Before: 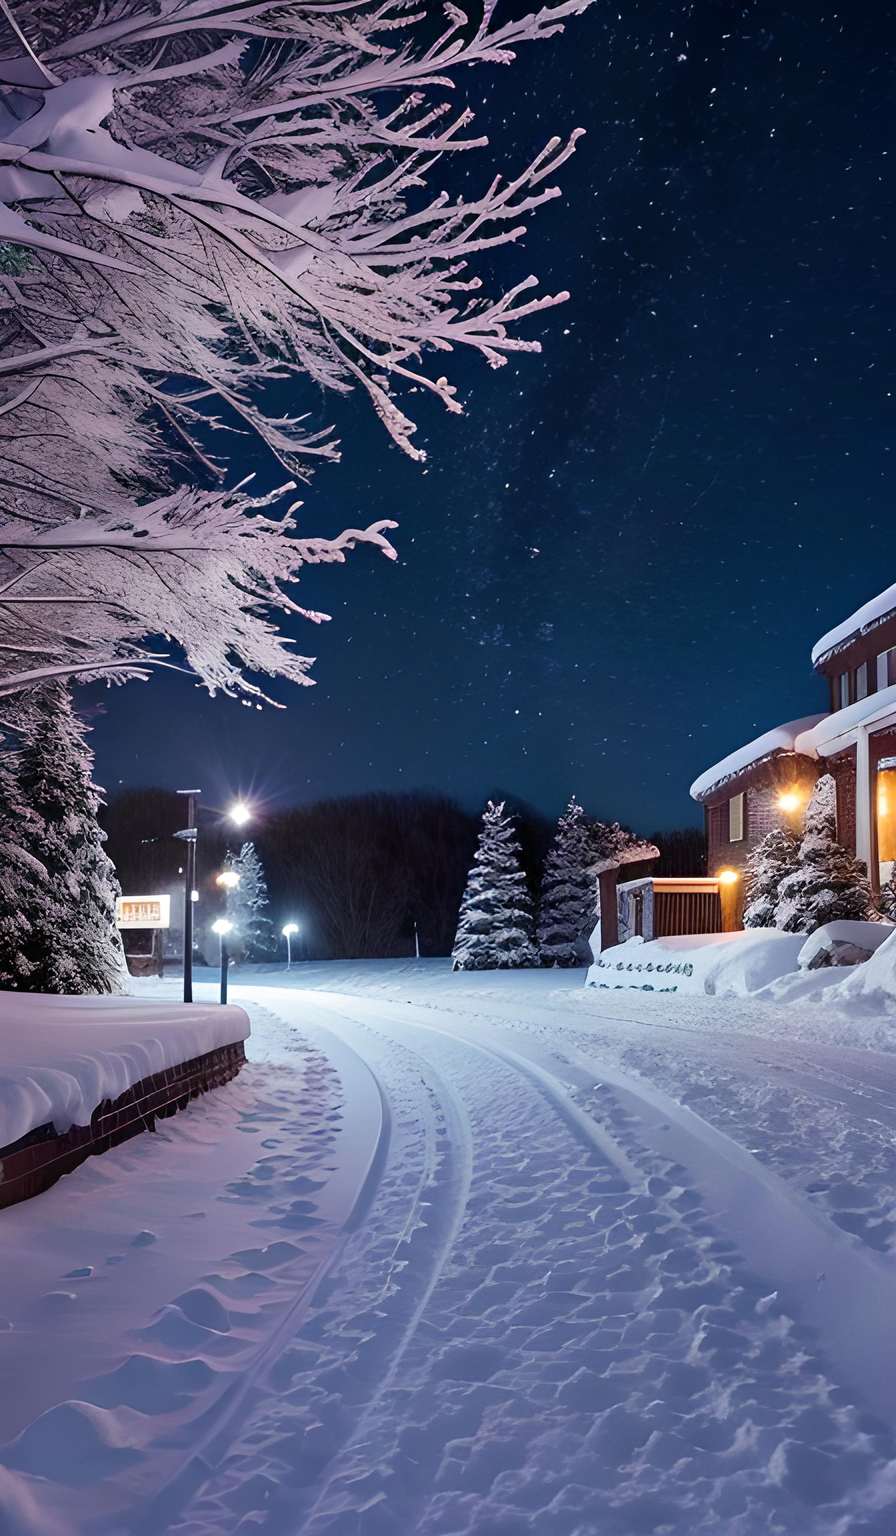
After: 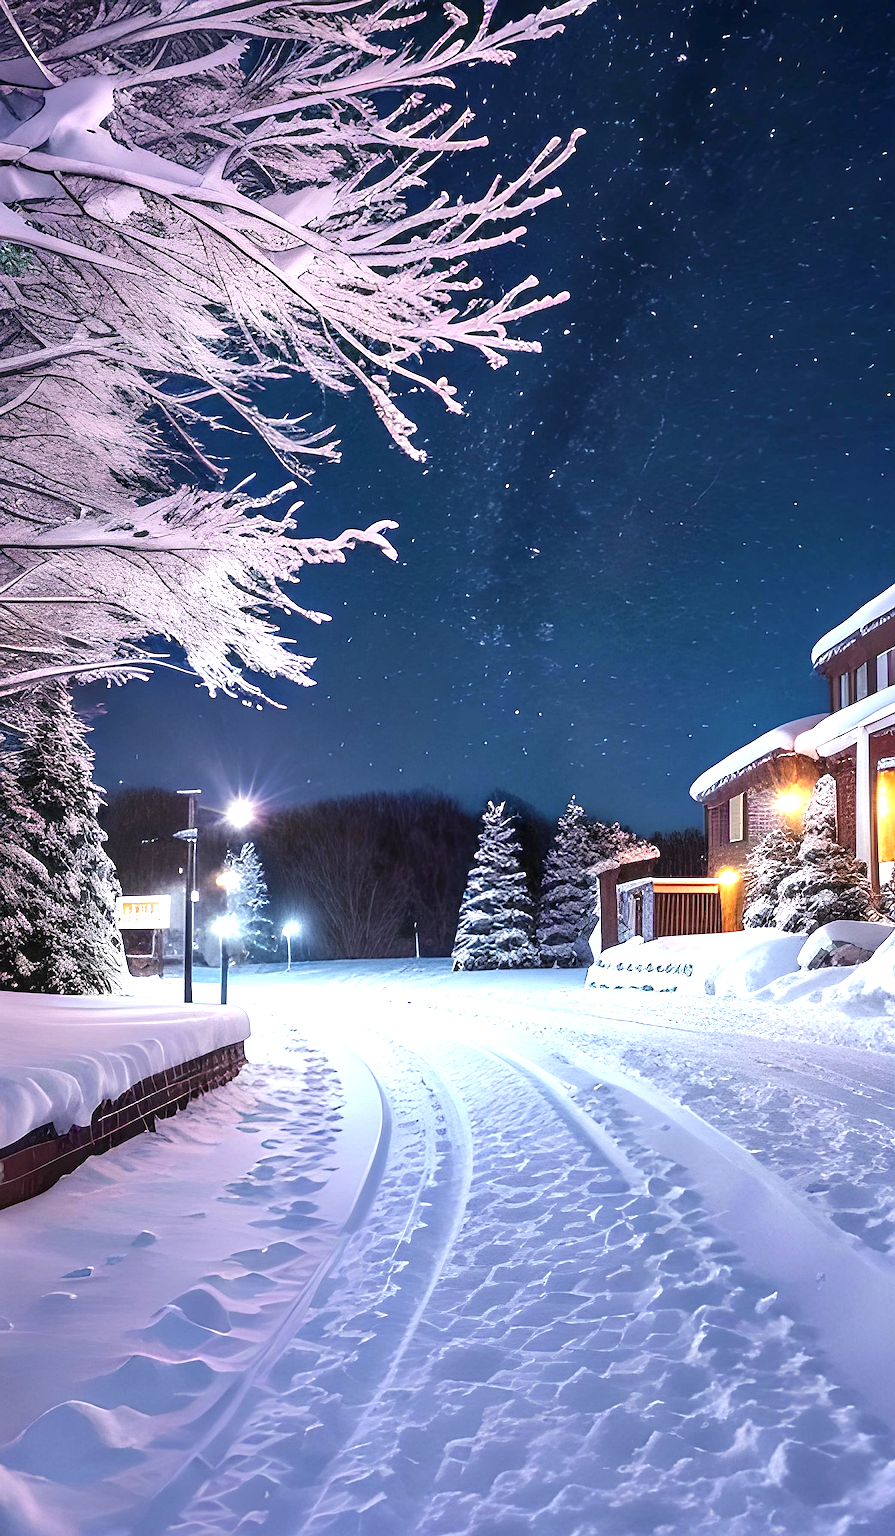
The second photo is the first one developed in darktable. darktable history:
sharpen: on, module defaults
local contrast: on, module defaults
color correction: saturation 0.98
exposure: black level correction 0, exposure 1.1 EV, compensate exposure bias true, compensate highlight preservation false
